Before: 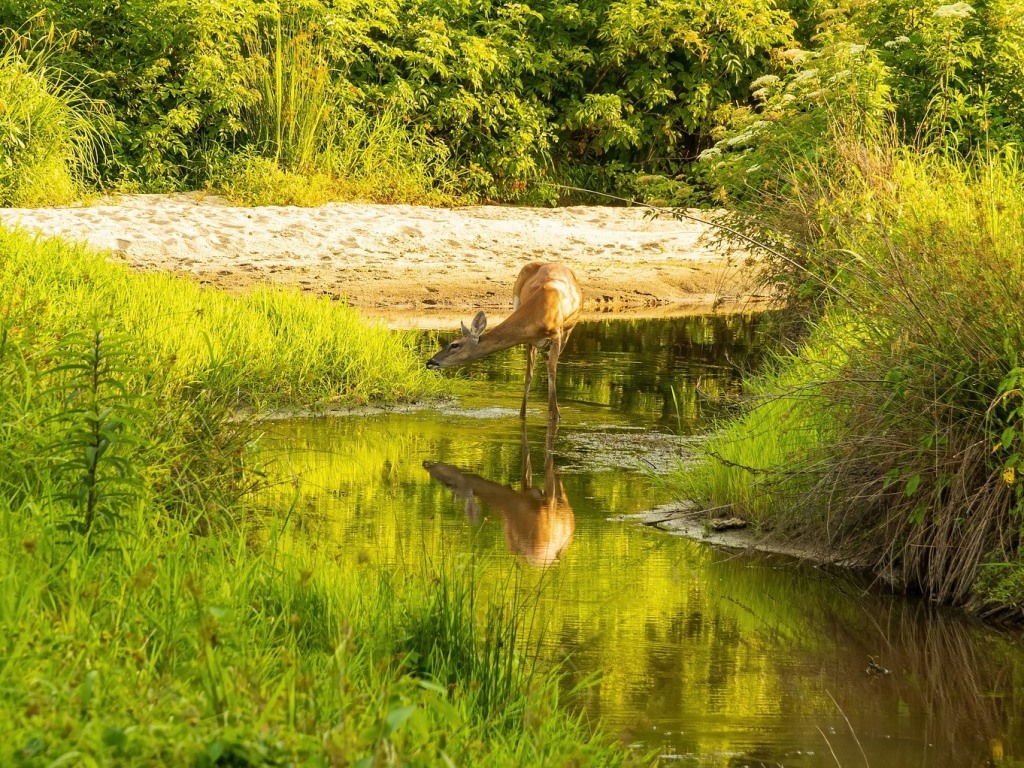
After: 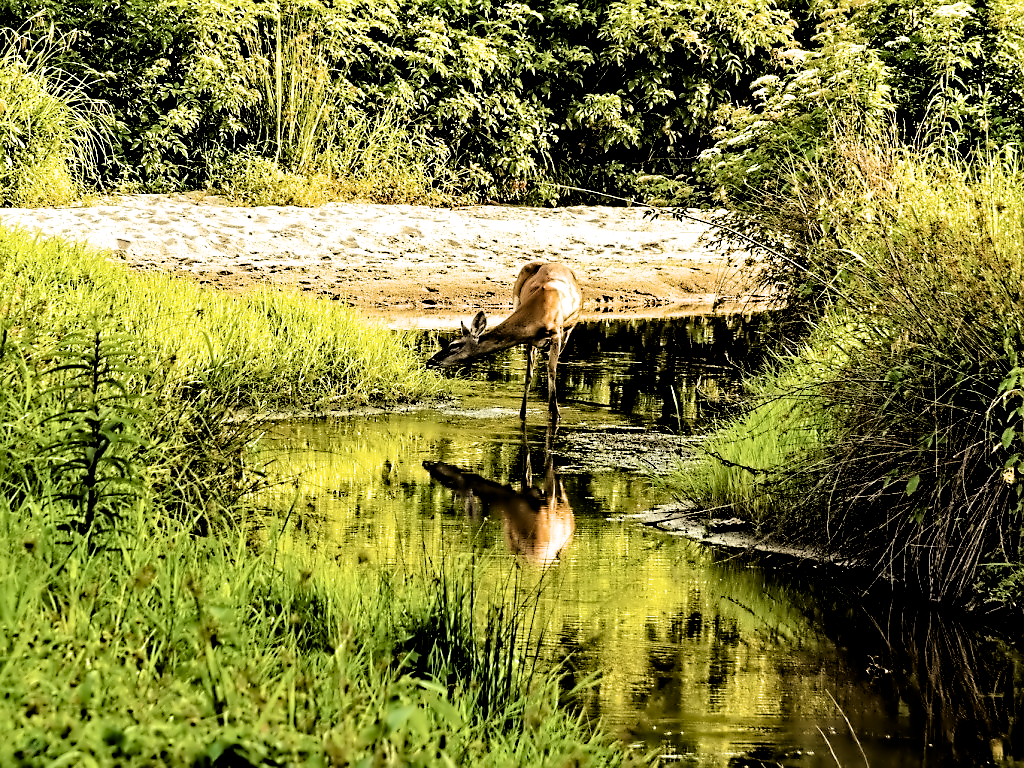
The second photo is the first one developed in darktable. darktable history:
filmic rgb: middle gray luminance 13.31%, black relative exposure -2.03 EV, white relative exposure 3.07 EV, target black luminance 0%, hardness 1.81, latitude 59.43%, contrast 1.74, highlights saturation mix 4.12%, shadows ↔ highlights balance -37.13%, color science v6 (2022)
contrast equalizer: y [[0.5, 0.542, 0.583, 0.625, 0.667, 0.708], [0.5 ×6], [0.5 ×6], [0, 0.033, 0.067, 0.1, 0.133, 0.167], [0, 0.05, 0.1, 0.15, 0.2, 0.25]]
sharpen: radius 1.511, amount 0.371, threshold 1.514
